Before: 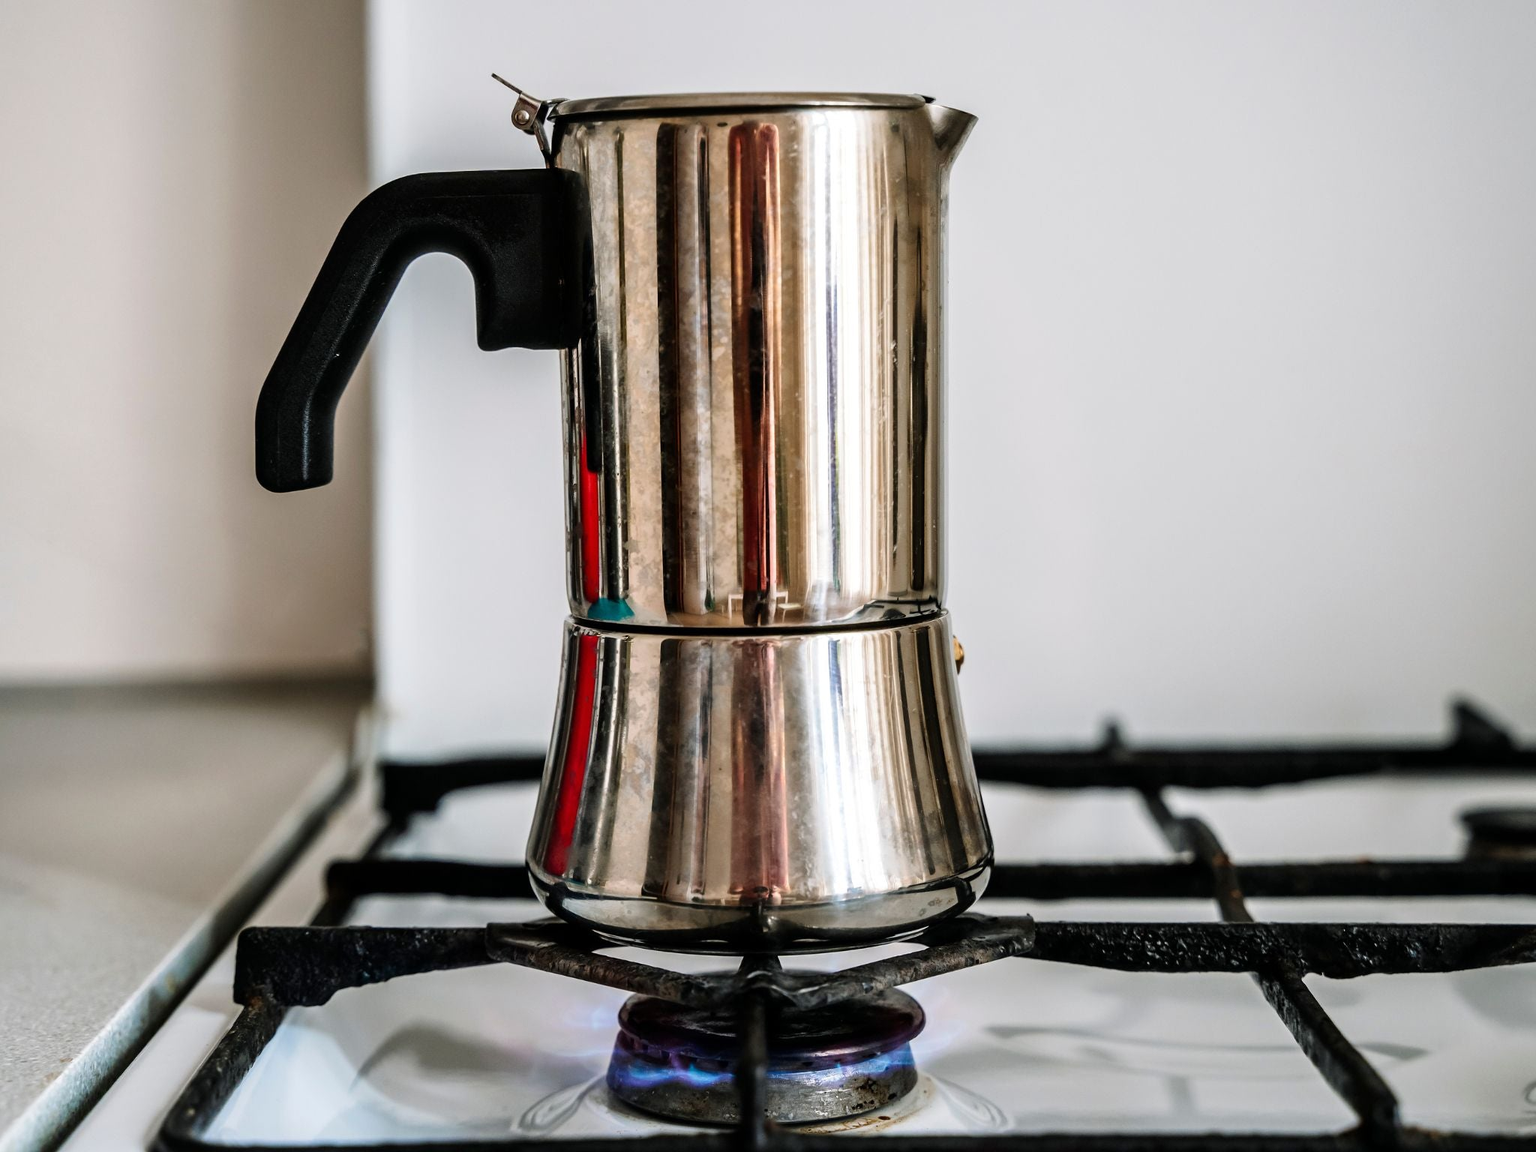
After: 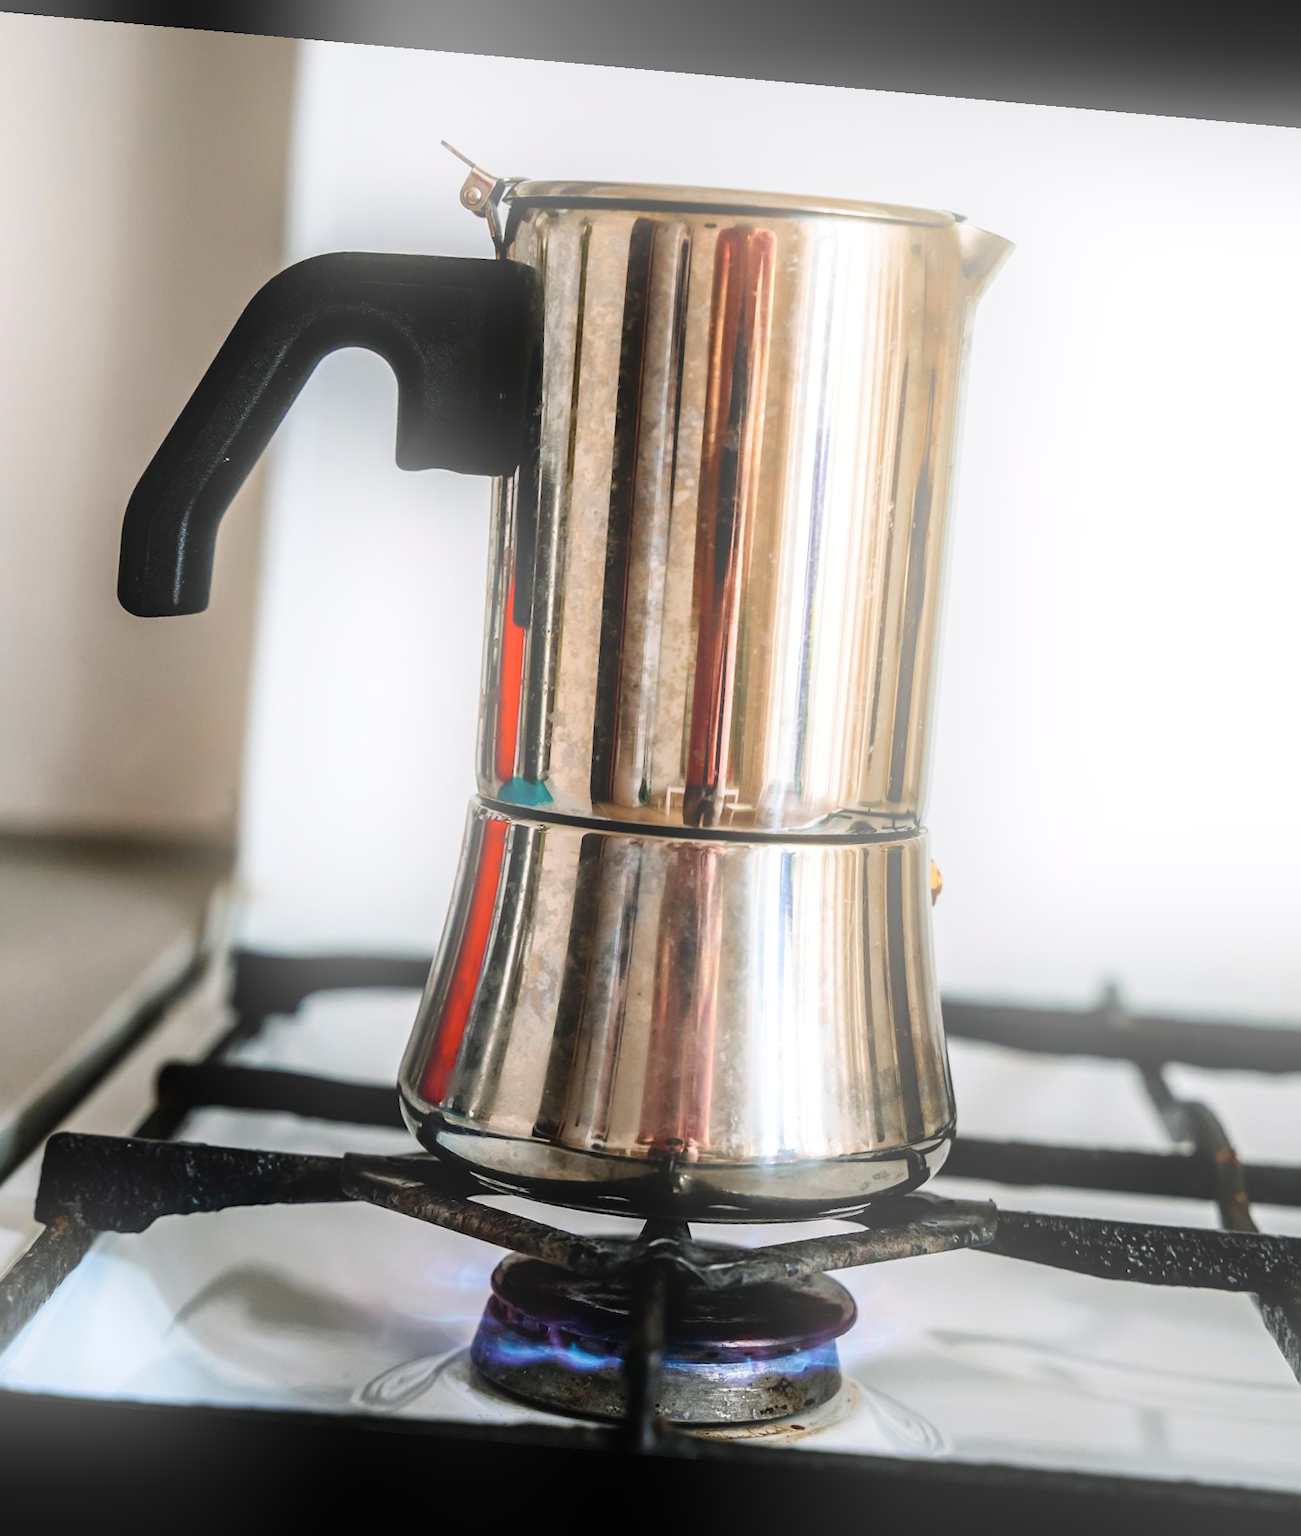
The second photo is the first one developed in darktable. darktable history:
rotate and perspective: rotation 5.12°, automatic cropping off
crop and rotate: left 13.342%, right 19.991%
bloom: on, module defaults
